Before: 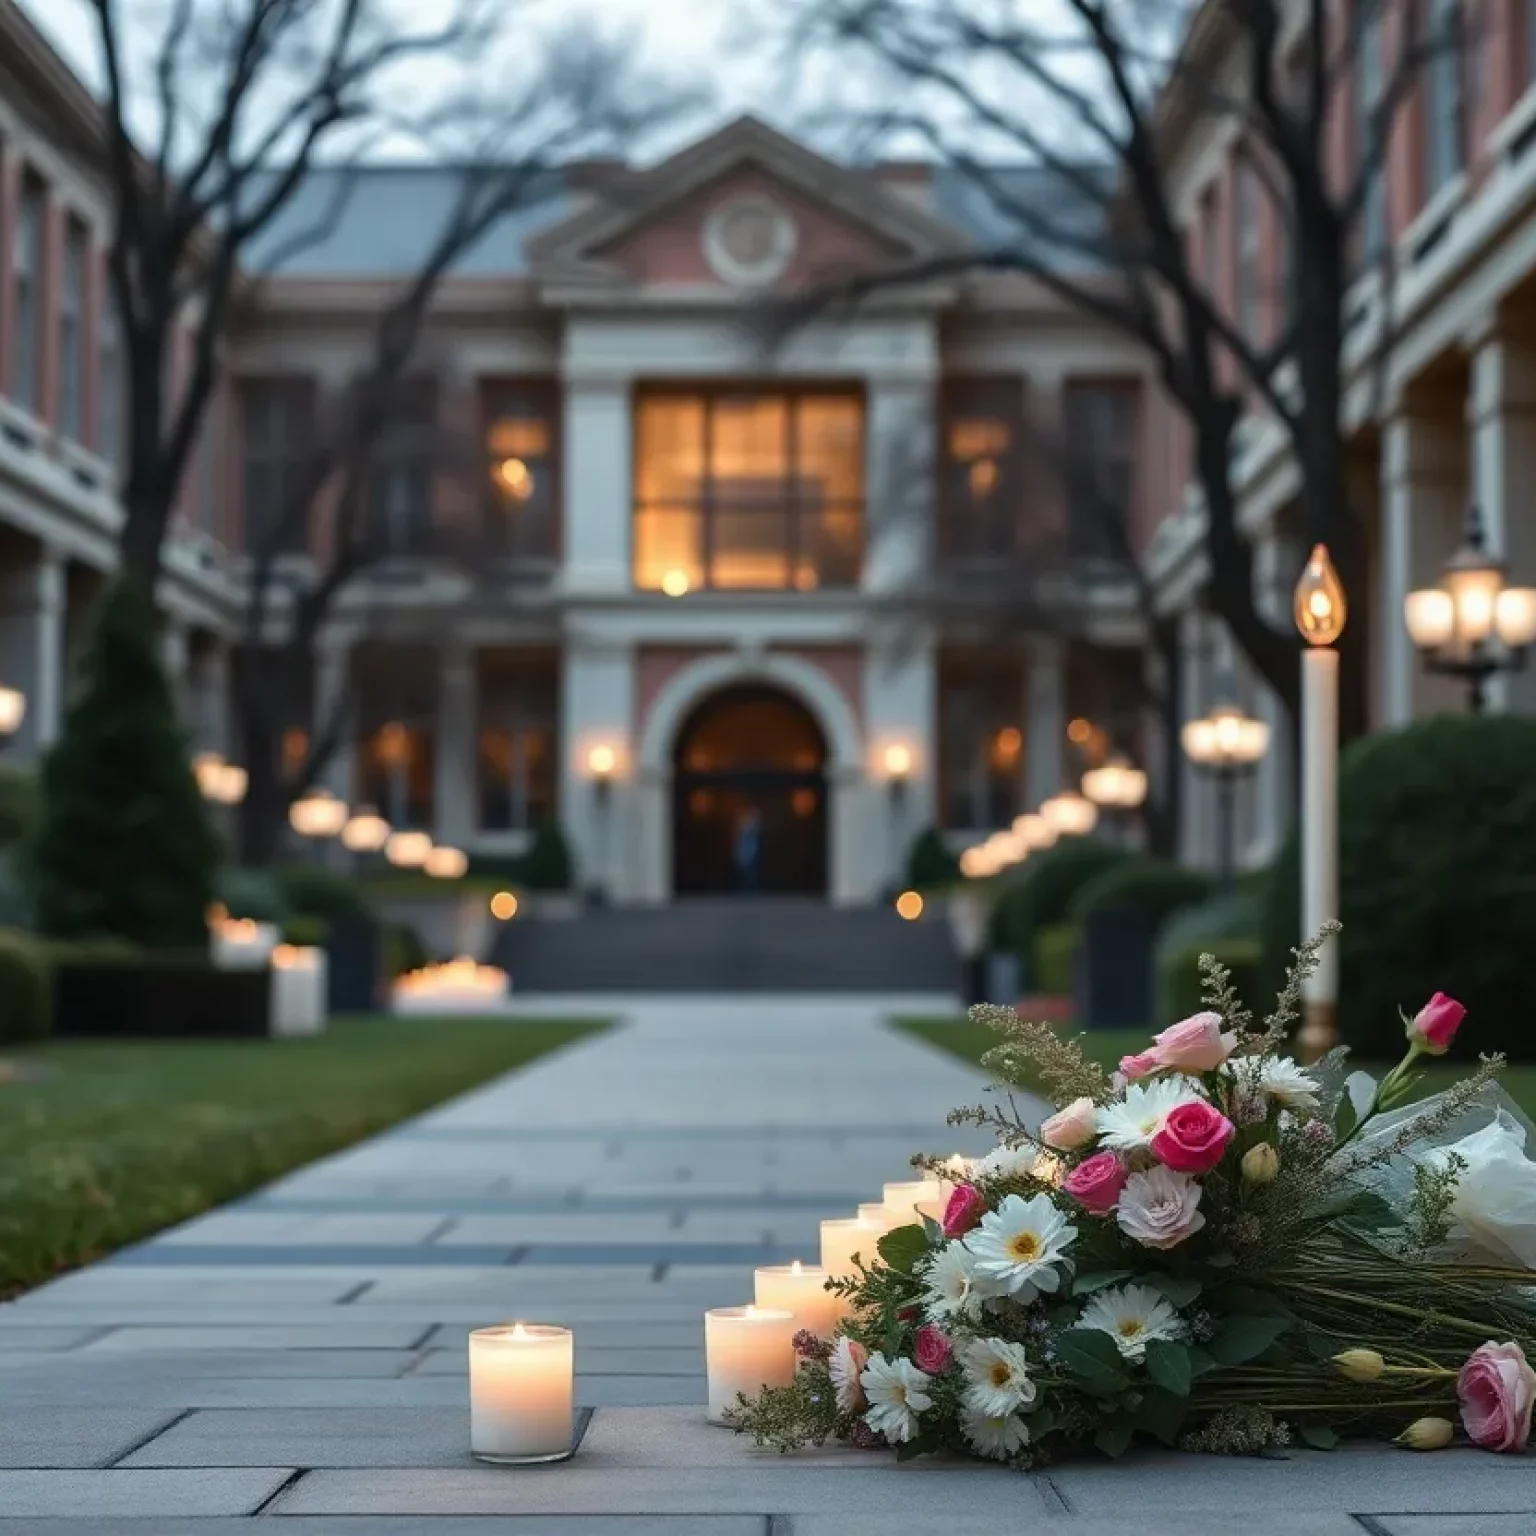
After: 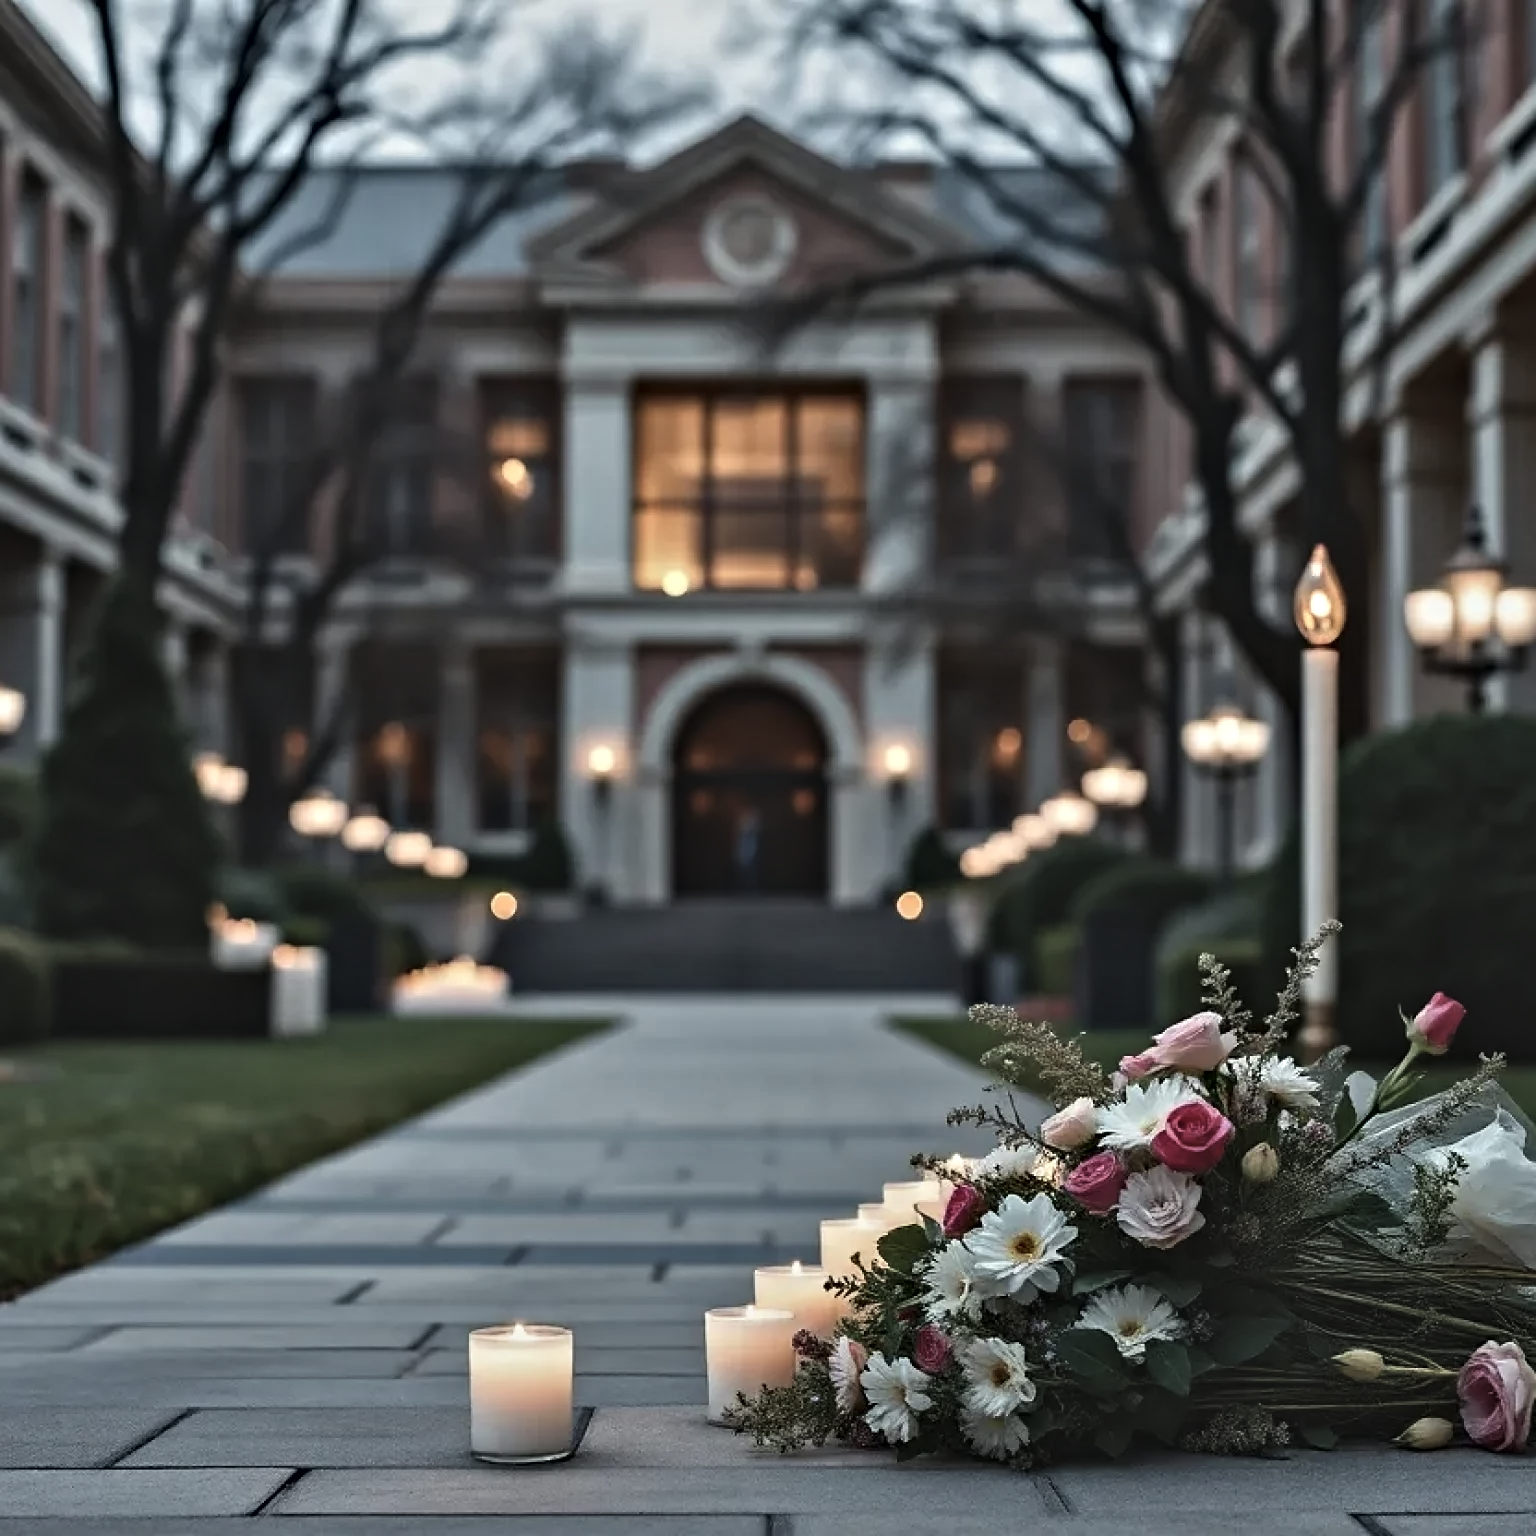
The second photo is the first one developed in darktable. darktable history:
contrast equalizer: y [[0.511, 0.558, 0.631, 0.632, 0.559, 0.512], [0.5 ×6], [0.5 ×6], [0 ×6], [0 ×6]]
contrast brightness saturation: contrast 0.058, brightness -0.009, saturation -0.231
sharpen: amount 0.484
exposure: black level correction -0.015, exposure -0.516 EV, compensate highlight preservation false
